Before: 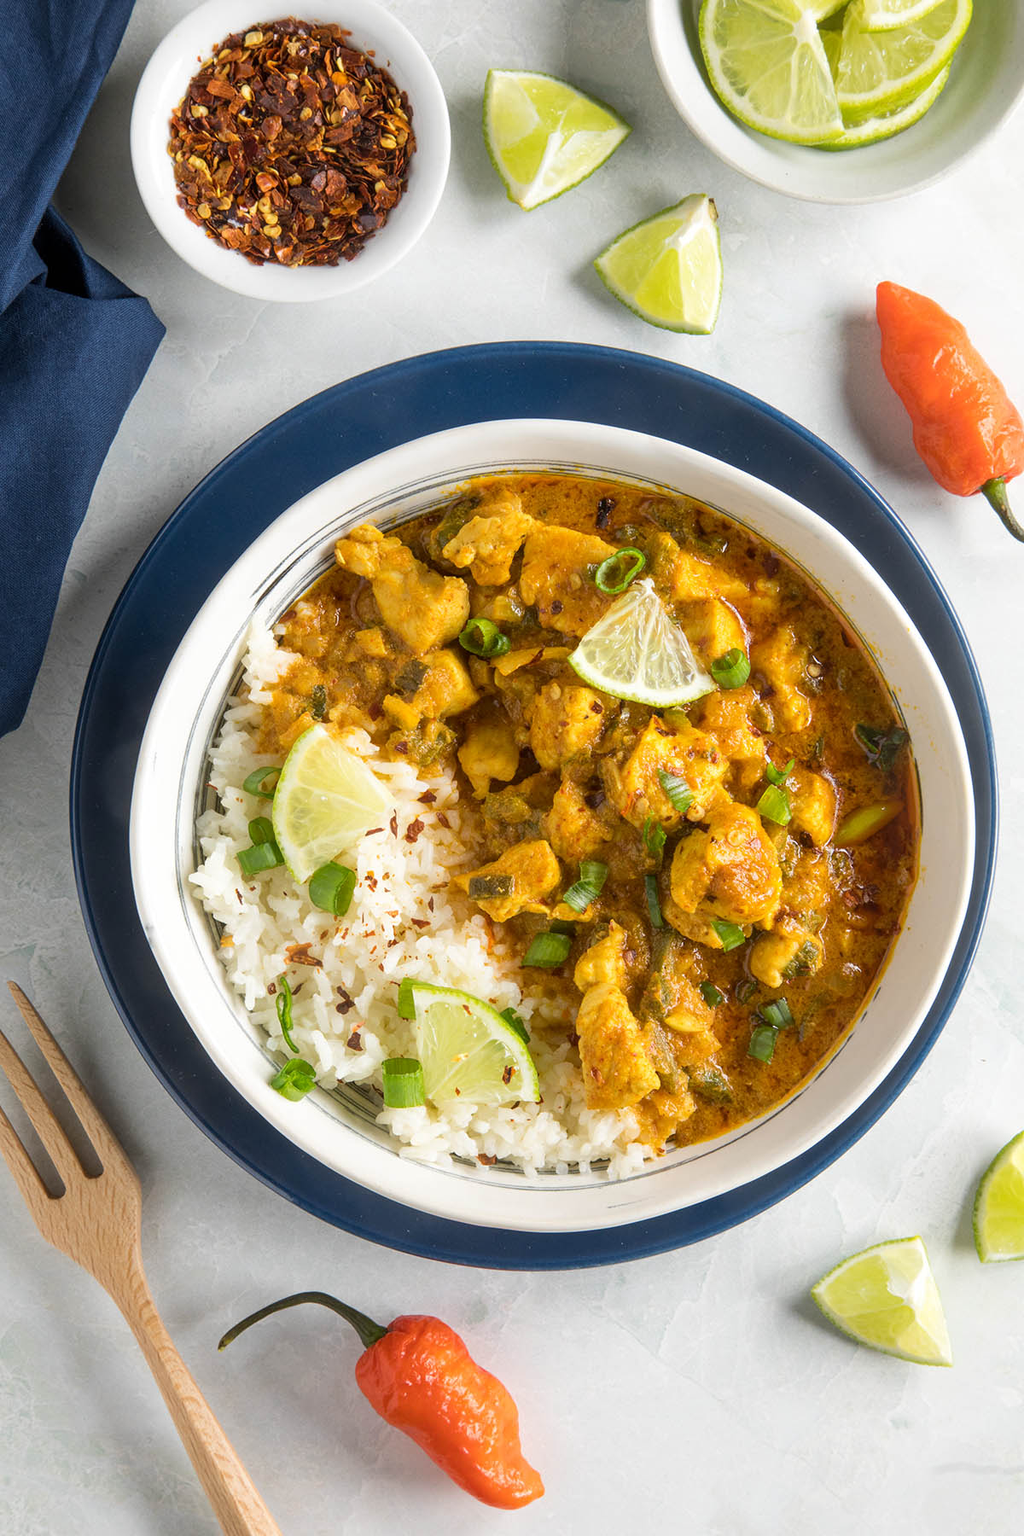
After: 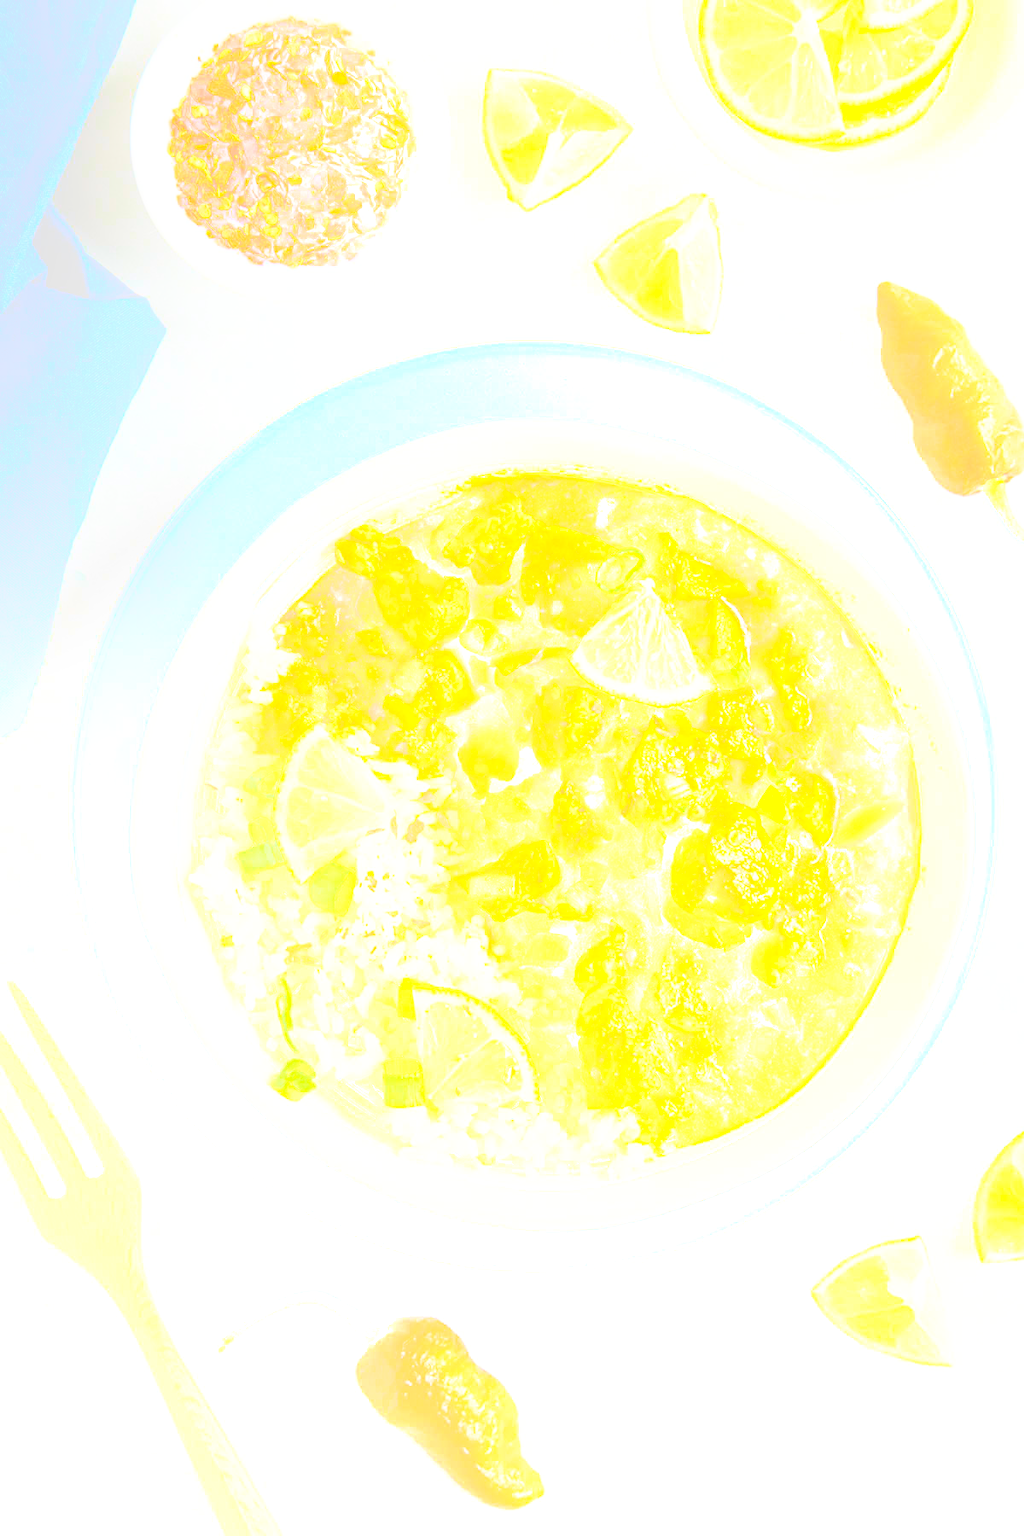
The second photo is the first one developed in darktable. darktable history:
contrast brightness saturation: contrast 0.13, brightness -0.05, saturation 0.16
base curve: curves: ch0 [(0, 0) (0.028, 0.03) (0.121, 0.232) (0.46, 0.748) (0.859, 0.968) (1, 1)], preserve colors none
bloom: size 70%, threshold 25%, strength 70%
